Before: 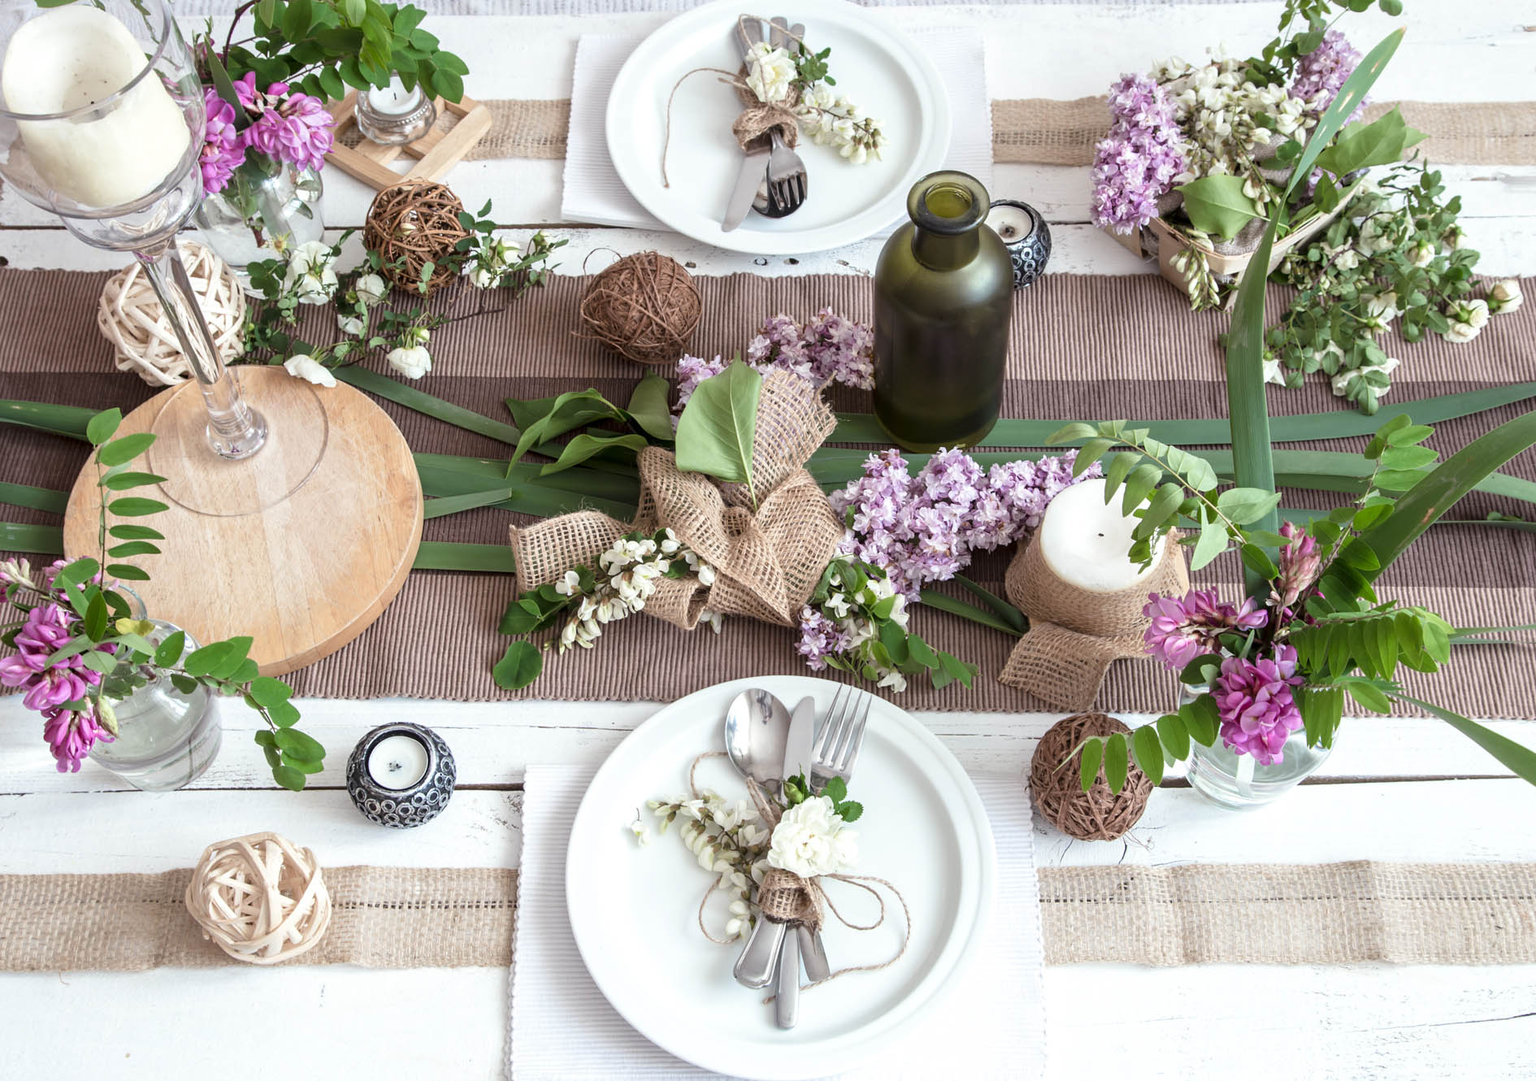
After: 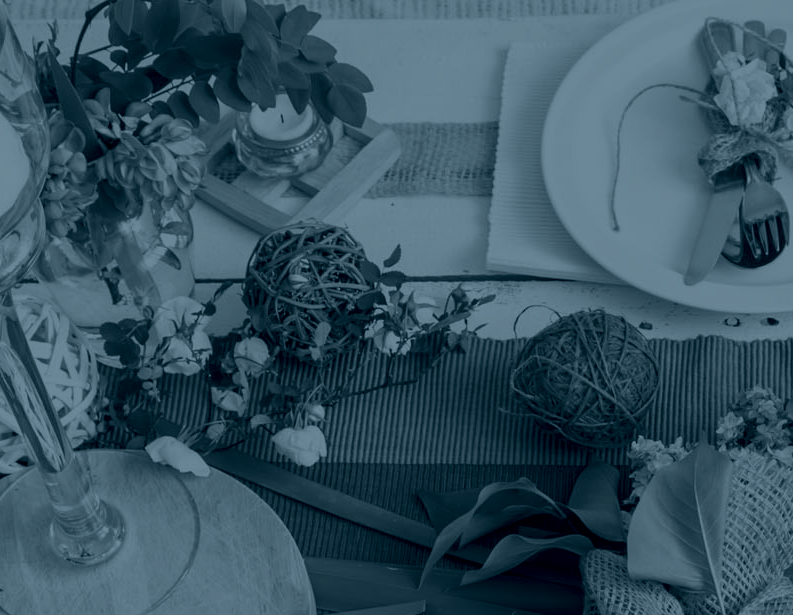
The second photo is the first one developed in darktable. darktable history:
crop and rotate: left 10.817%, top 0.062%, right 47.194%, bottom 53.626%
color correction: highlights a* 17.88, highlights b* 18.79
colorize: hue 194.4°, saturation 29%, source mix 61.75%, lightness 3.98%, version 1
